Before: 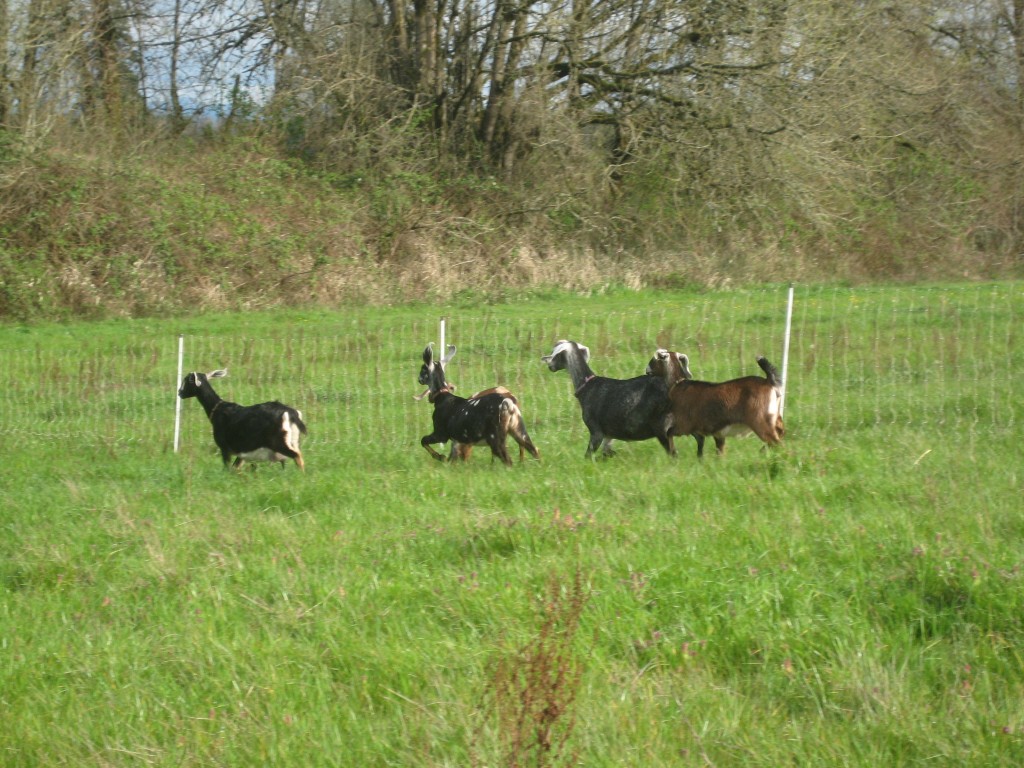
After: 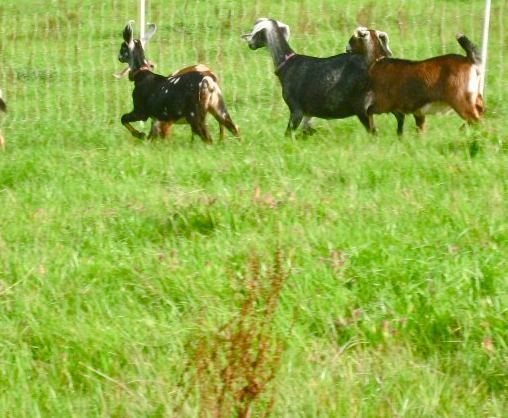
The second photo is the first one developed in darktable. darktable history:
contrast brightness saturation: contrast 0.183, saturation 0.307
color balance rgb: perceptual saturation grading › global saturation 20%, perceptual saturation grading › highlights -50.052%, perceptual saturation grading › shadows 31.164%, global vibrance 20%
crop: left 29.343%, top 42.055%, right 21.033%, bottom 3.499%
tone equalizer: -8 EV 0.009 EV, -7 EV -0.034 EV, -6 EV 0.035 EV, -5 EV 0.022 EV, -4 EV 0.284 EV, -3 EV 0.644 EV, -2 EV 0.591 EV, -1 EV 0.2 EV, +0 EV 0.05 EV, smoothing diameter 24.83%, edges refinement/feathering 10.23, preserve details guided filter
